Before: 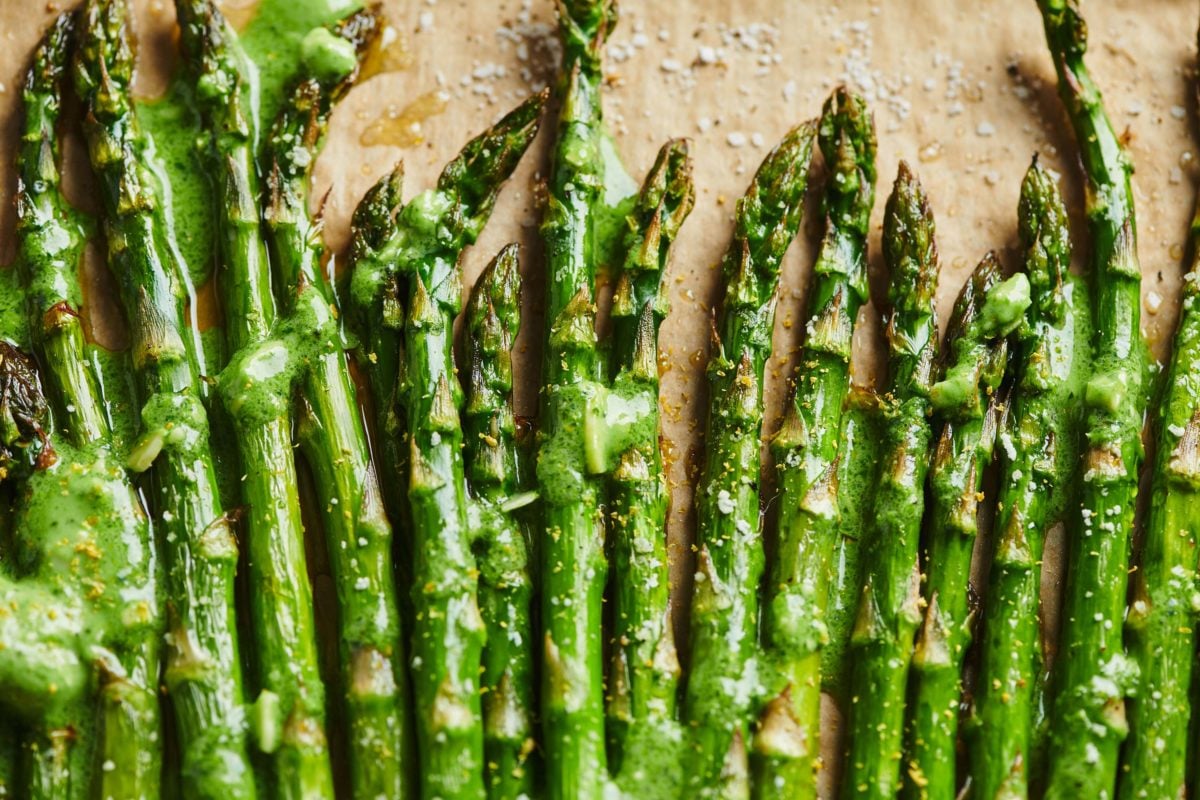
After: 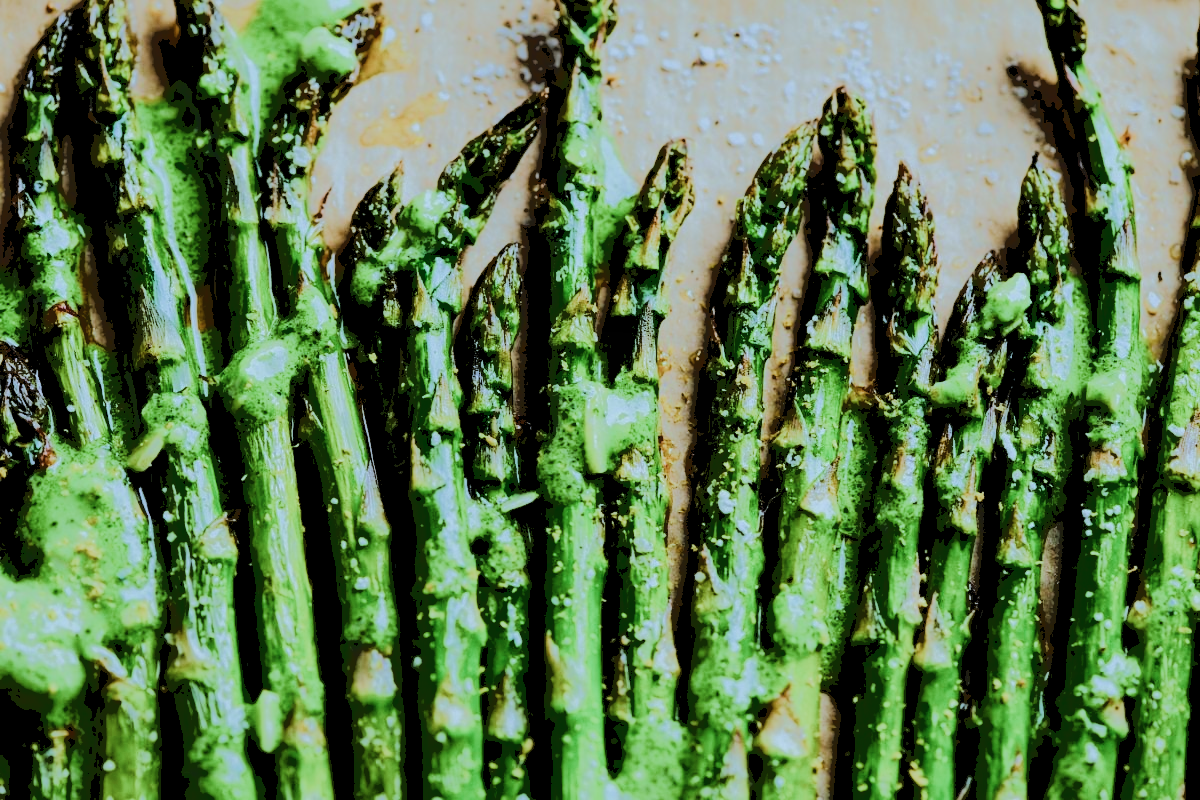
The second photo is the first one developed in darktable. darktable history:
base curve: curves: ch0 [(0.065, 0.026) (0.236, 0.358) (0.53, 0.546) (0.777, 0.841) (0.924, 0.992)], preserve colors average RGB
exposure: black level correction 0.056, exposure -0.039 EV
white balance: red 0.926, green 1.003, blue 1.133
filmic rgb: middle gray luminance 21.73%, black relative exposure -14 EV, white relative exposure 2.96 EV, target black luminance 0%, hardness 8.81, latitude 59.69%, contrast 1.208, highlights saturation mix 5%, shadows ↔ highlights balance 41.6%
rgb levels: preserve colors sum RGB, levels [[0.038, 0.433, 0.934], [0, 0.5, 1], [0, 0.5, 1]]
bloom: size 16%, threshold 98%, strength 20%
color correction: highlights a* -4.18, highlights b* -10.81
